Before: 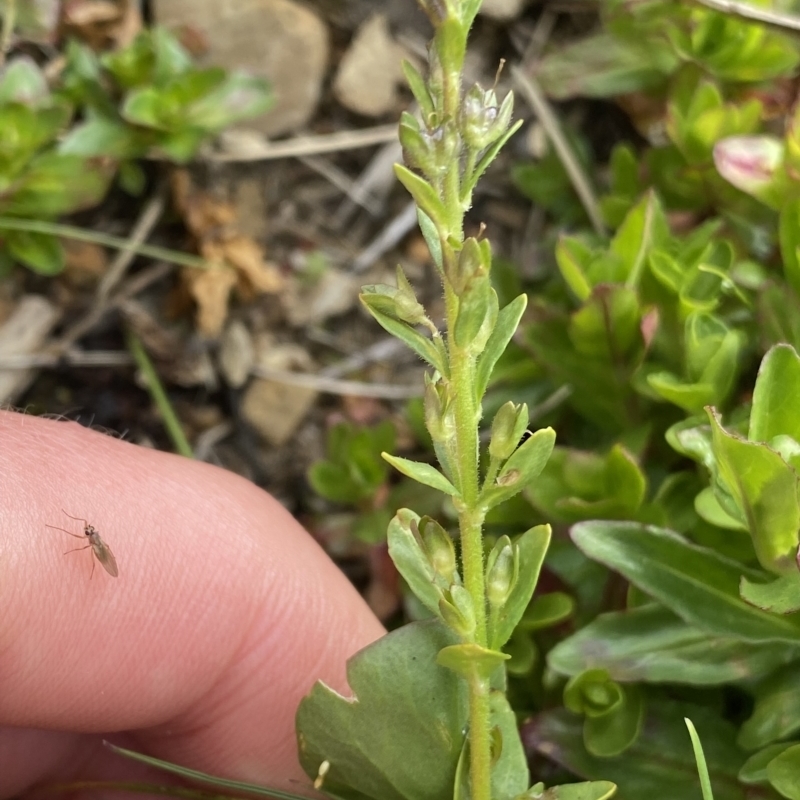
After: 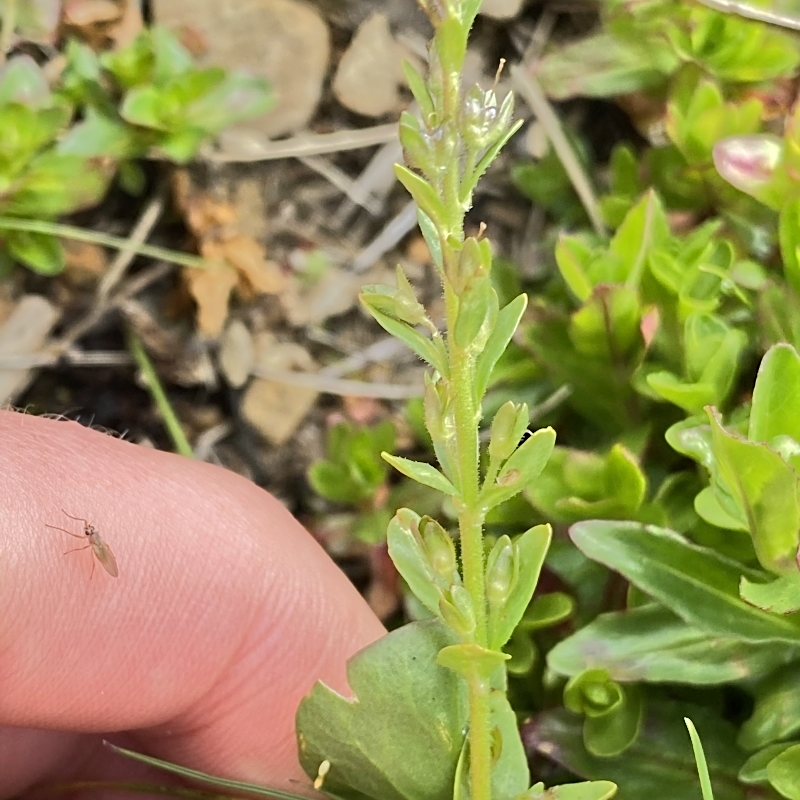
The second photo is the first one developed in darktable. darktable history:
tone equalizer: -8 EV -0.538 EV, -7 EV -0.342 EV, -6 EV -0.084 EV, -5 EV 0.392 EV, -4 EV 0.955 EV, -3 EV 0.81 EV, -2 EV -0.008 EV, -1 EV 0.142 EV, +0 EV -0.034 EV, edges refinement/feathering 500, mask exposure compensation -1.57 EV, preserve details guided filter
sharpen: on, module defaults
